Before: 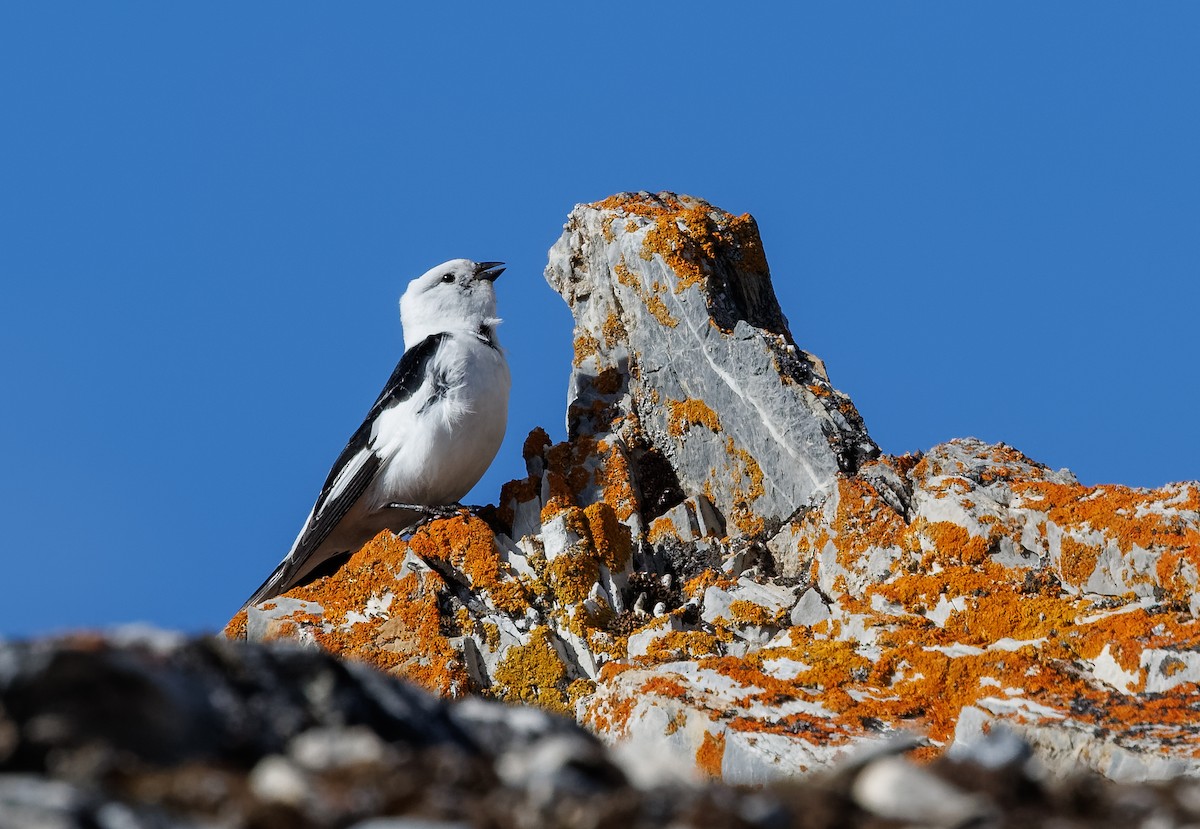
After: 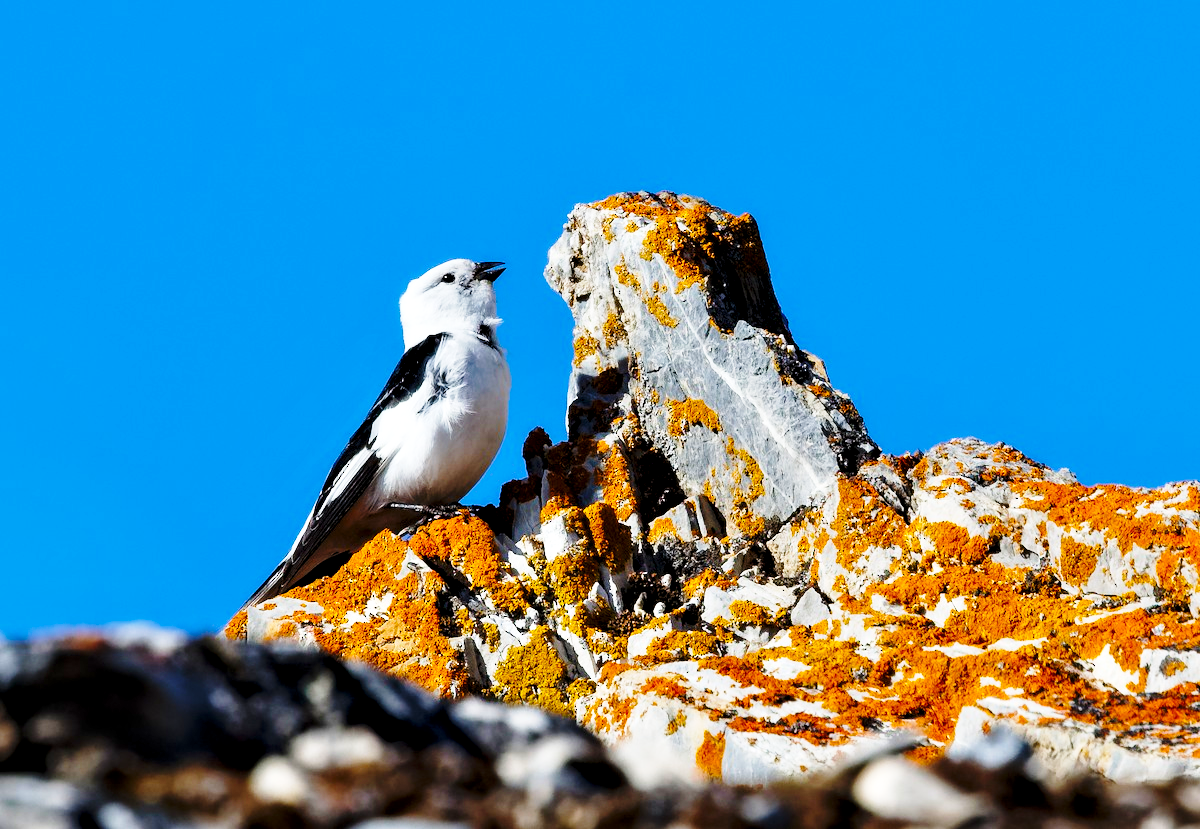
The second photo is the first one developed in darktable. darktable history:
contrast equalizer: y [[0.536, 0.565, 0.581, 0.516, 0.52, 0.491], [0.5 ×6], [0.5 ×6], [0 ×6], [0 ×6]]
color balance rgb: perceptual saturation grading › global saturation 30%, global vibrance 30%
base curve: curves: ch0 [(0, 0) (0.028, 0.03) (0.121, 0.232) (0.46, 0.748) (0.859, 0.968) (1, 1)], preserve colors none
